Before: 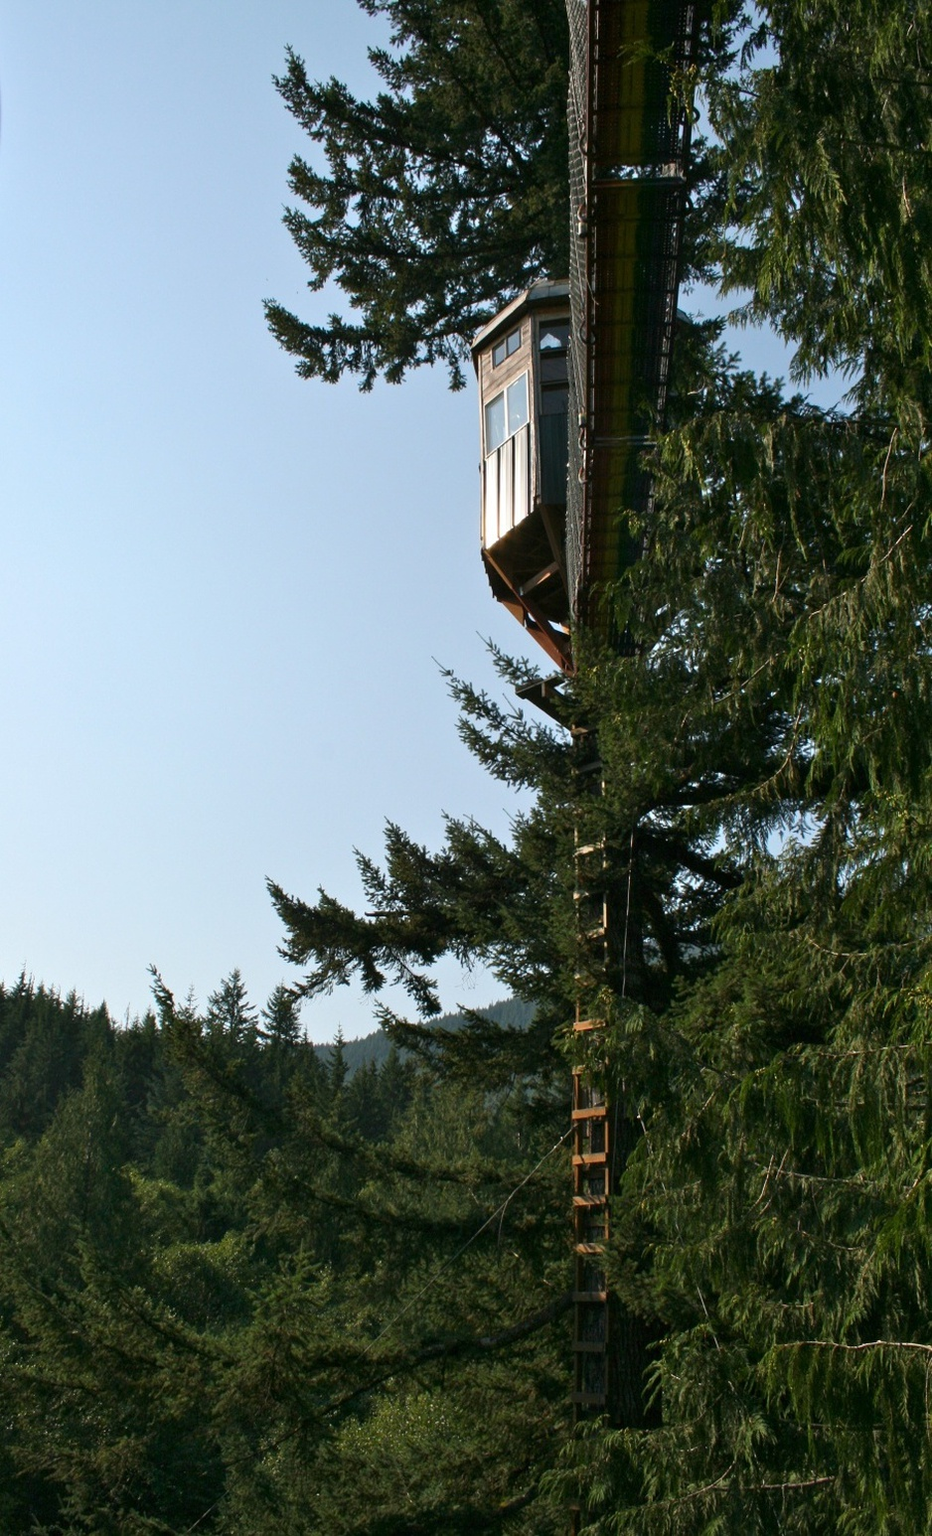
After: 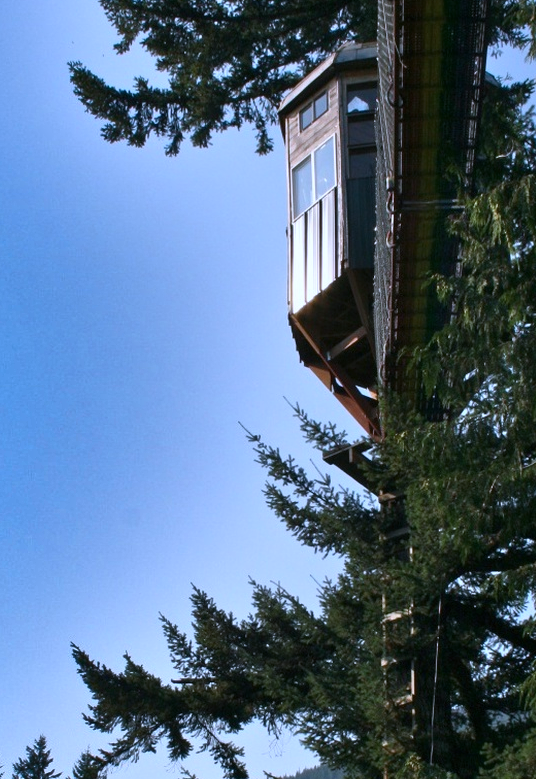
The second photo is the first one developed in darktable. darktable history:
color calibration: illuminant as shot in camera, x 0.377, y 0.392, temperature 4169.3 K, saturation algorithm version 1 (2020)
shadows and highlights: shadows 19.13, highlights -83.41, soften with gaussian
crop: left 20.932%, top 15.471%, right 21.848%, bottom 34.081%
